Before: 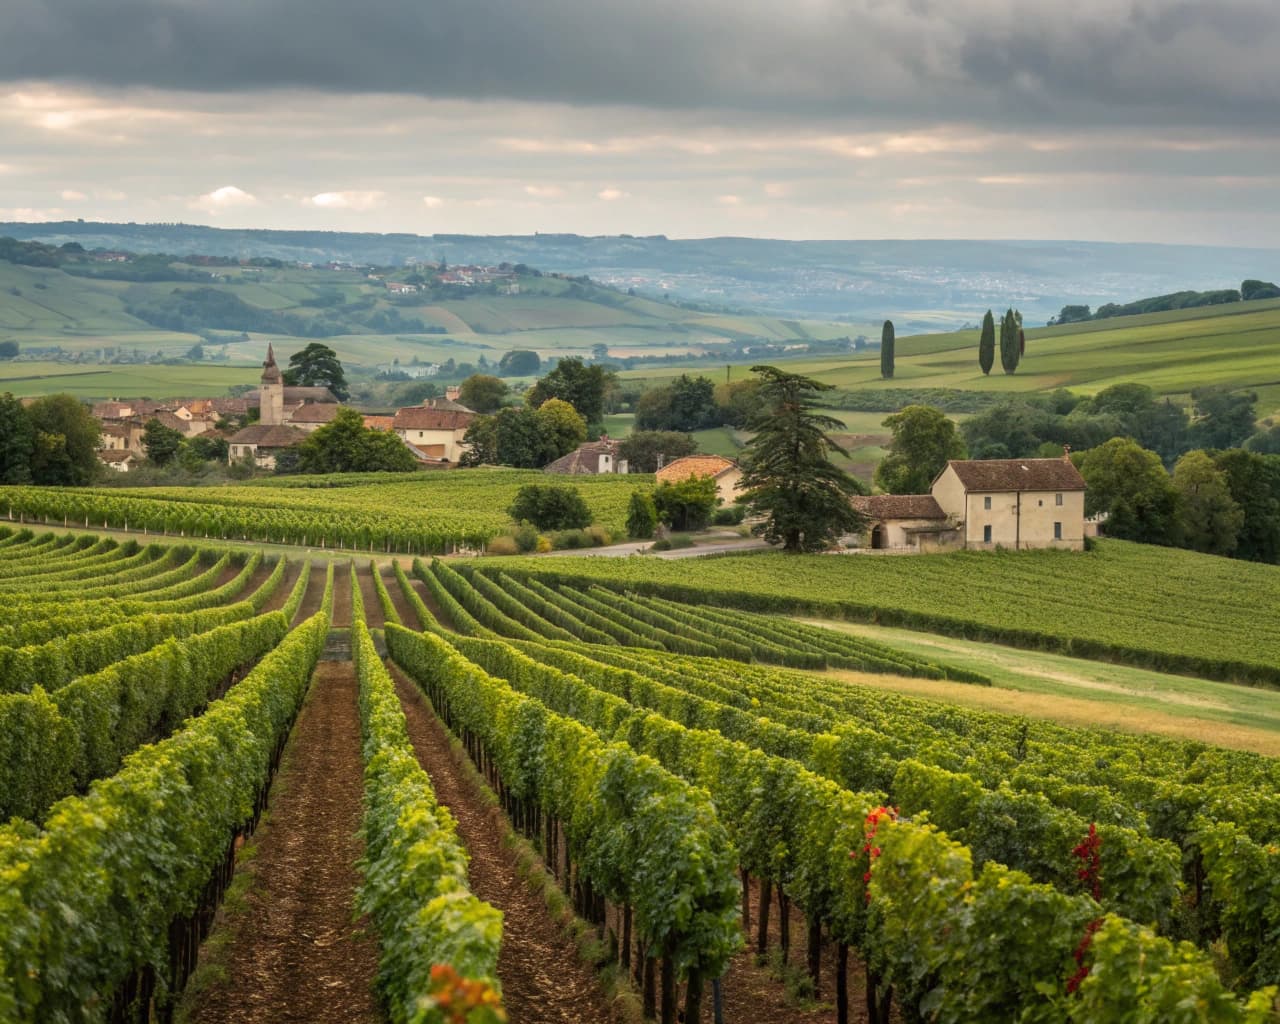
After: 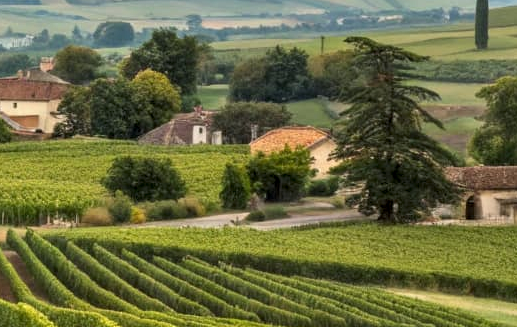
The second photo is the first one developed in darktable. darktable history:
local contrast: highlights 100%, shadows 100%, detail 120%, midtone range 0.2
crop: left 31.751%, top 32.172%, right 27.8%, bottom 35.83%
contrast equalizer: octaves 7, y [[0.6 ×6], [0.55 ×6], [0 ×6], [0 ×6], [0 ×6]], mix 0.3
